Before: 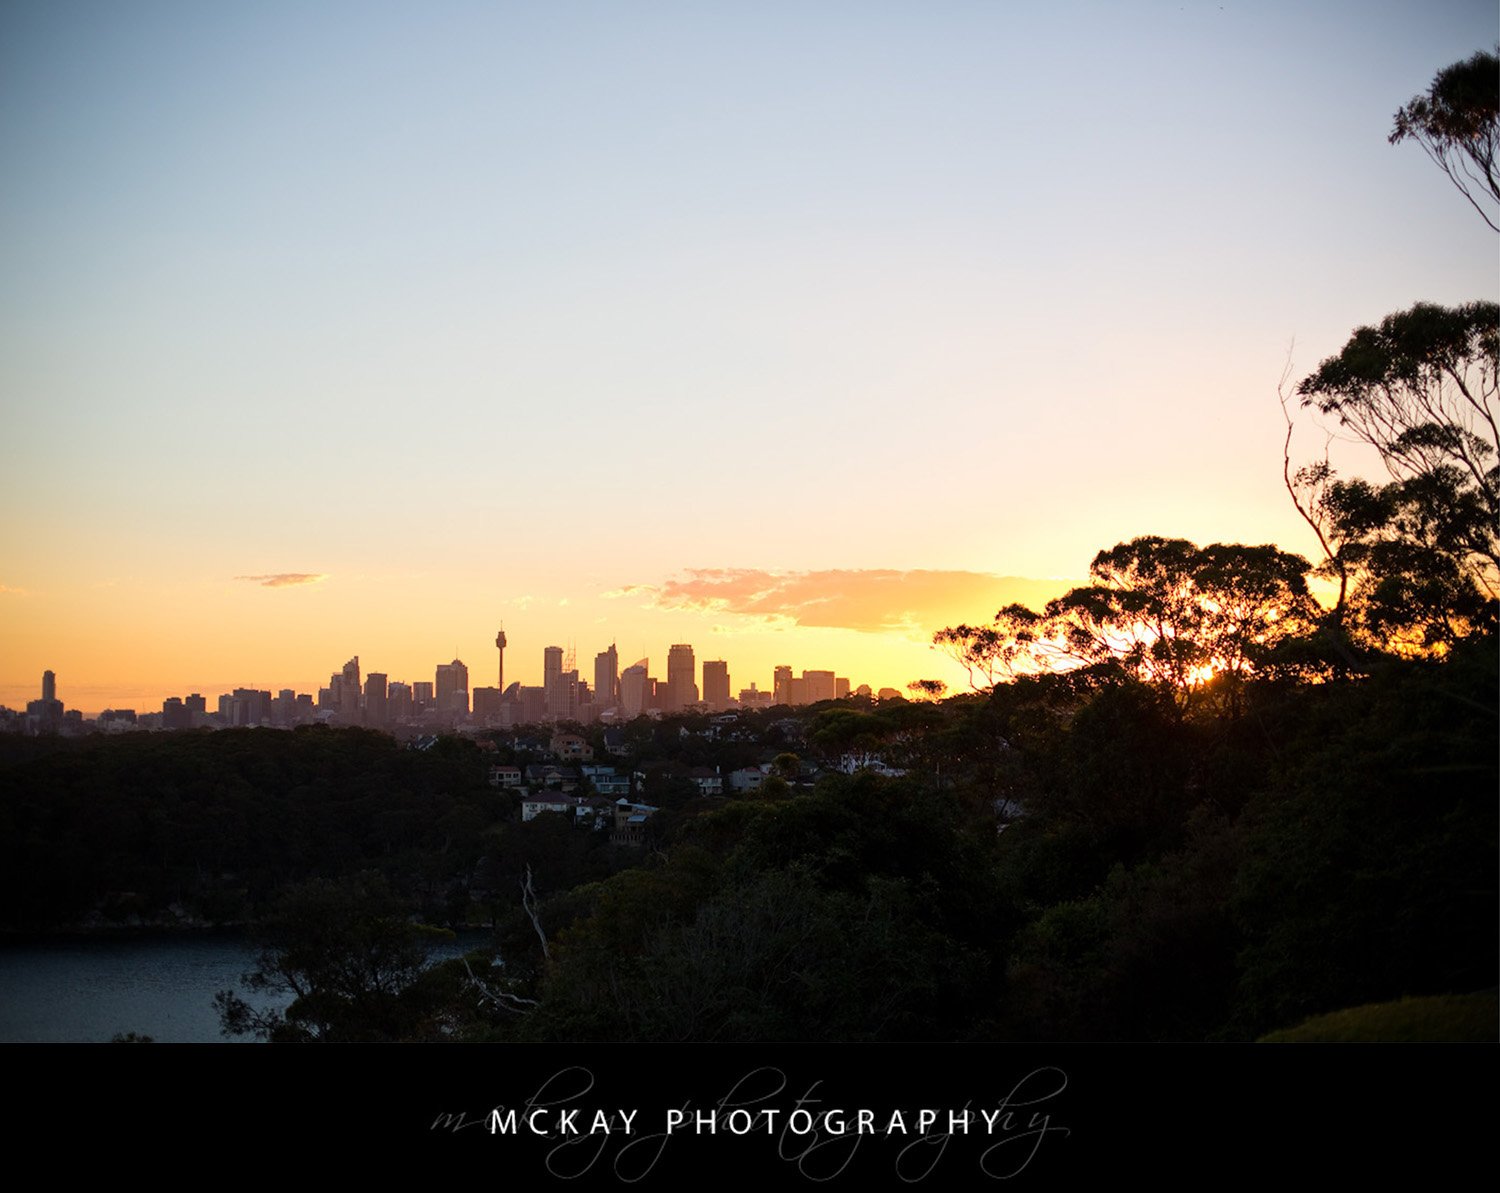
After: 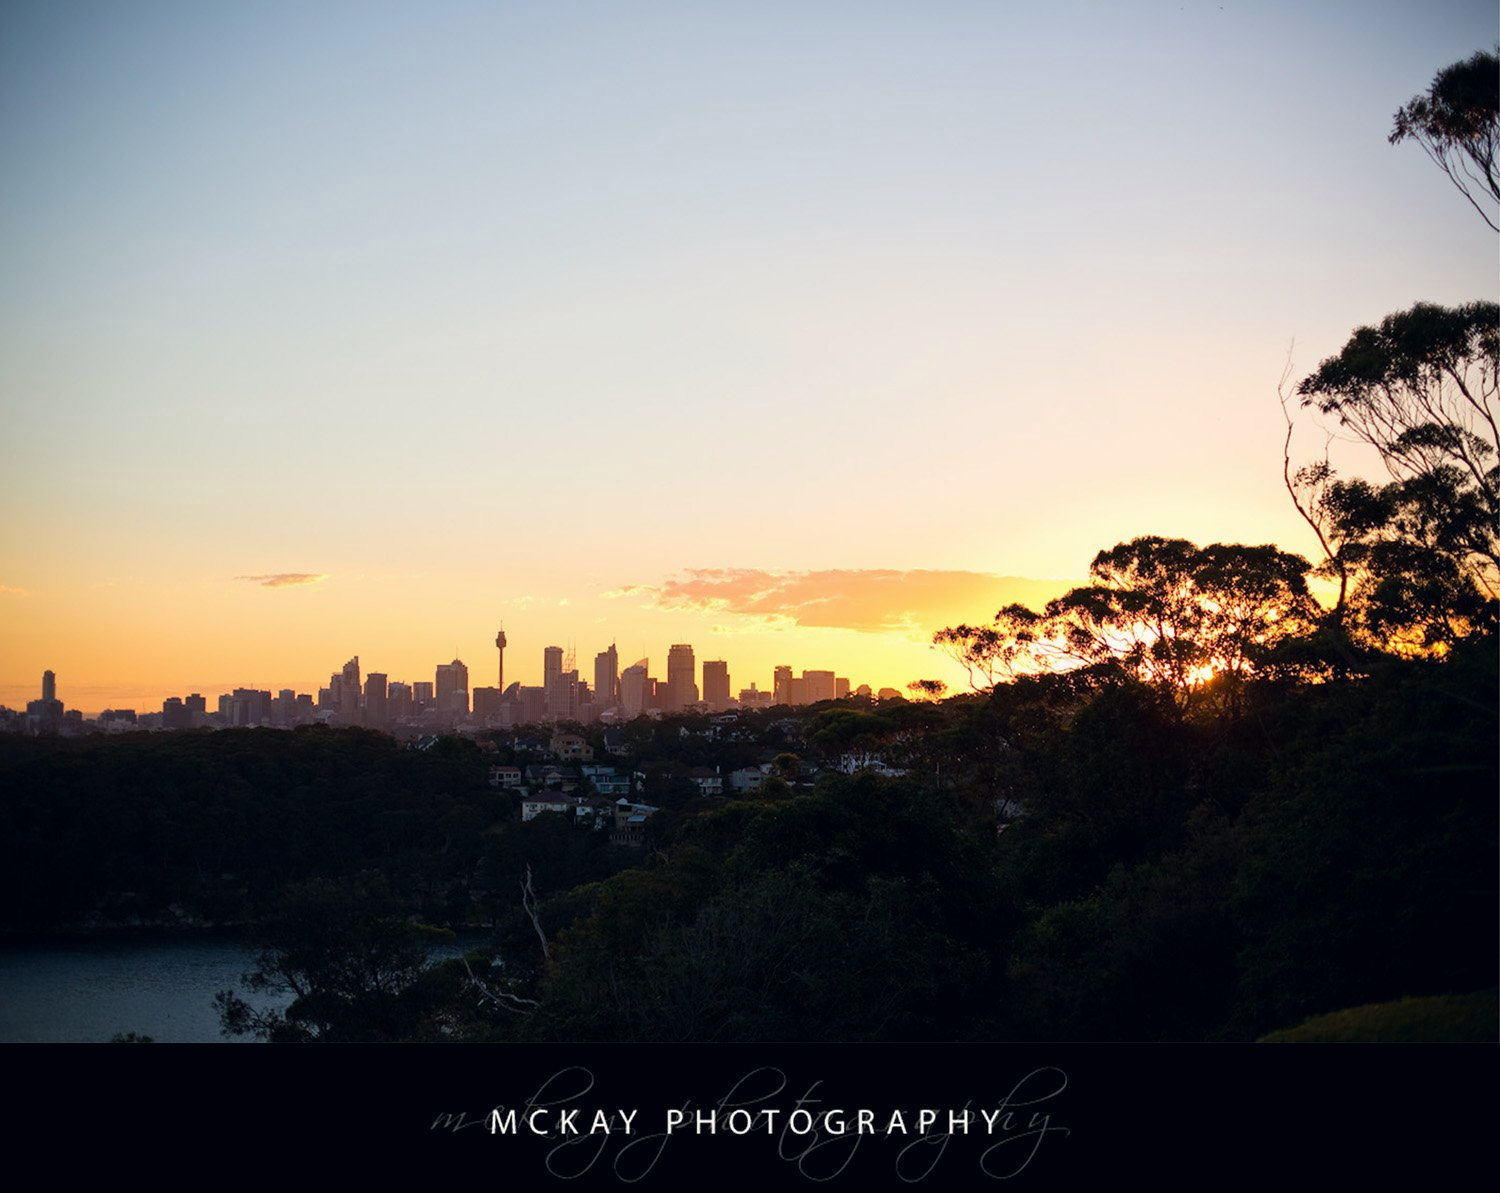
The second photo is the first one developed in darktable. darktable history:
exposure: exposure -0.041 EV, compensate exposure bias true, compensate highlight preservation false
color correction: highlights a* 0.433, highlights b* 2.65, shadows a* -0.803, shadows b* -4.02
